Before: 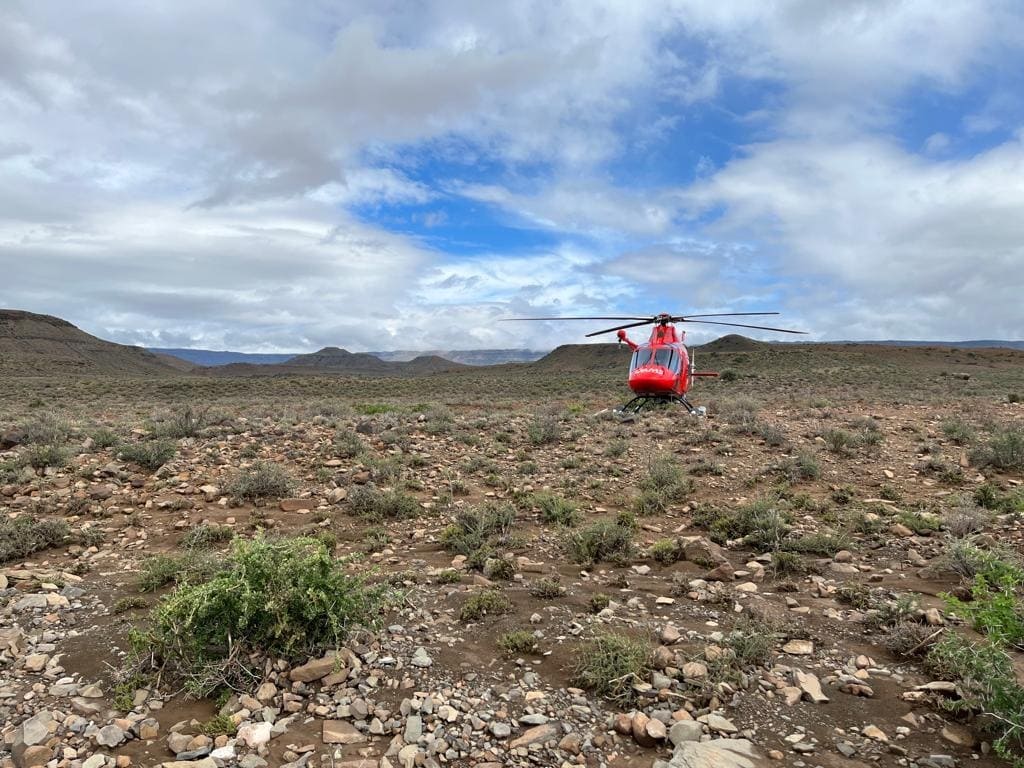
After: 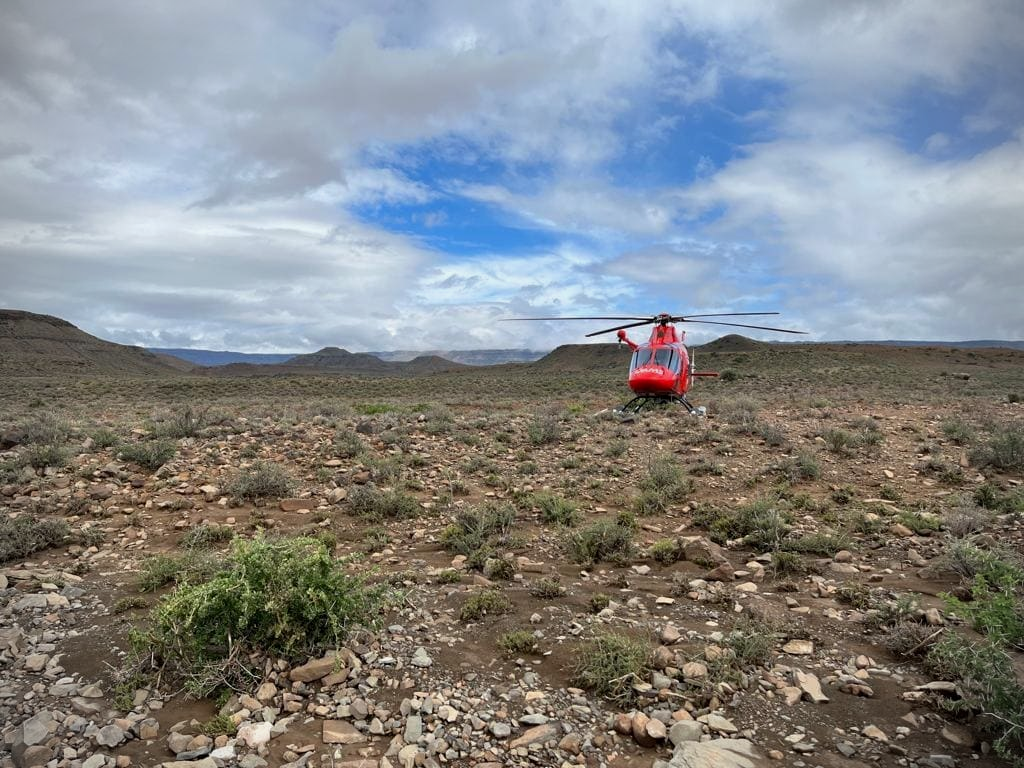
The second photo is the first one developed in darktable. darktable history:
exposure: black level correction 0.001, exposure -0.125 EV, compensate exposure bias true, compensate highlight preservation false
vignetting: unbound false
